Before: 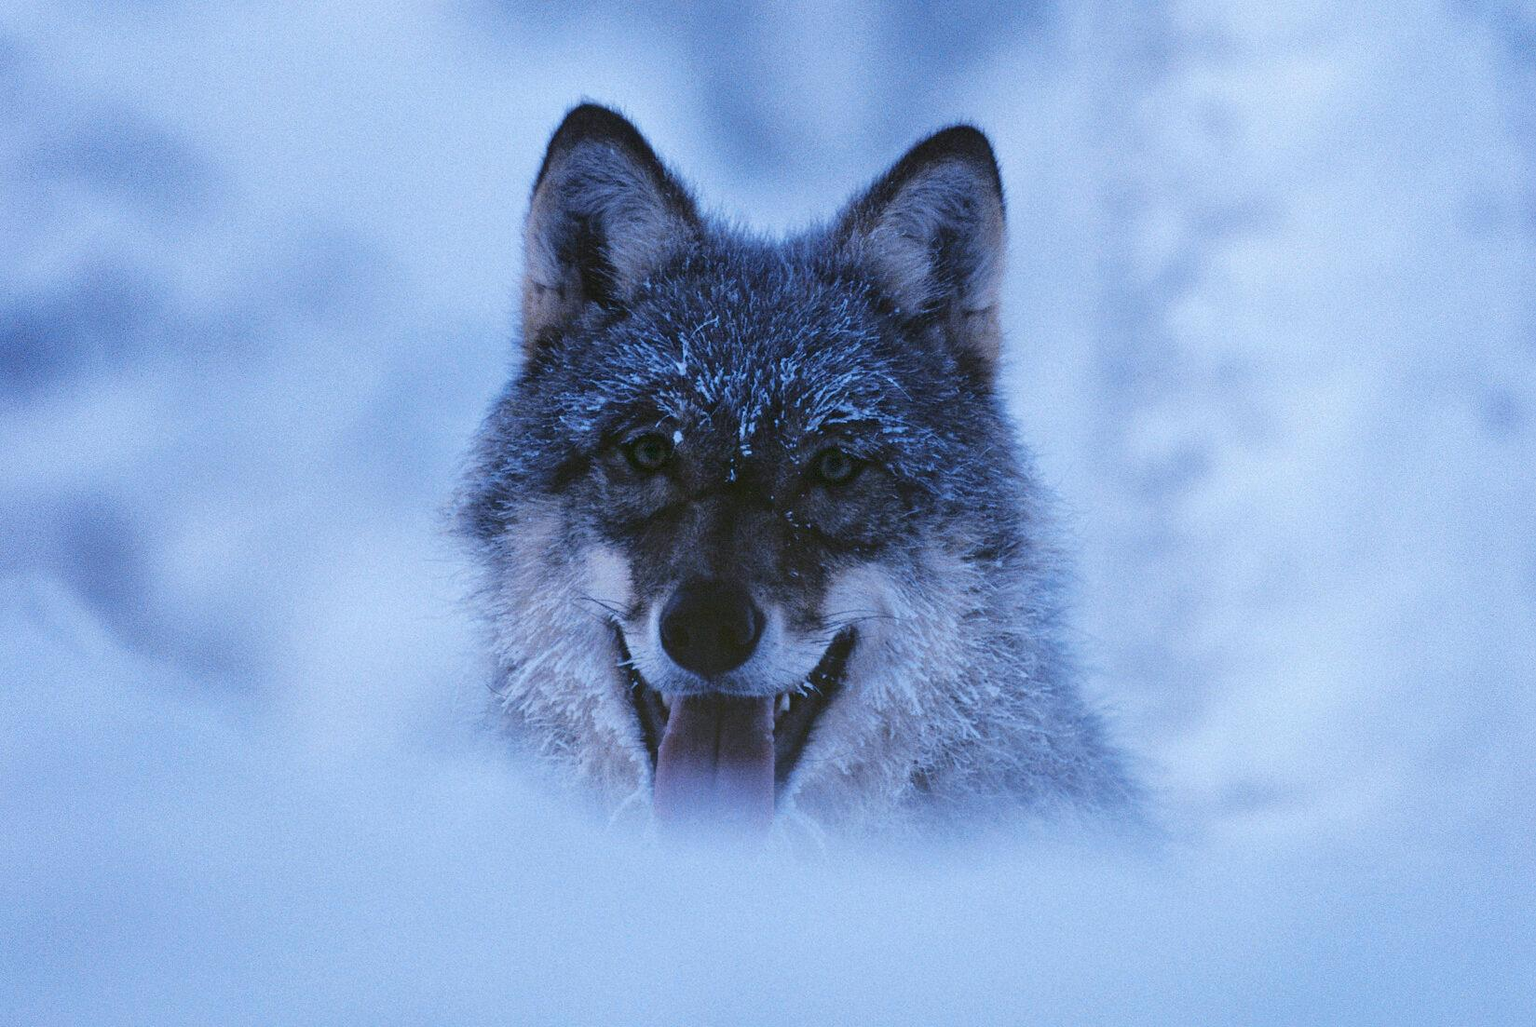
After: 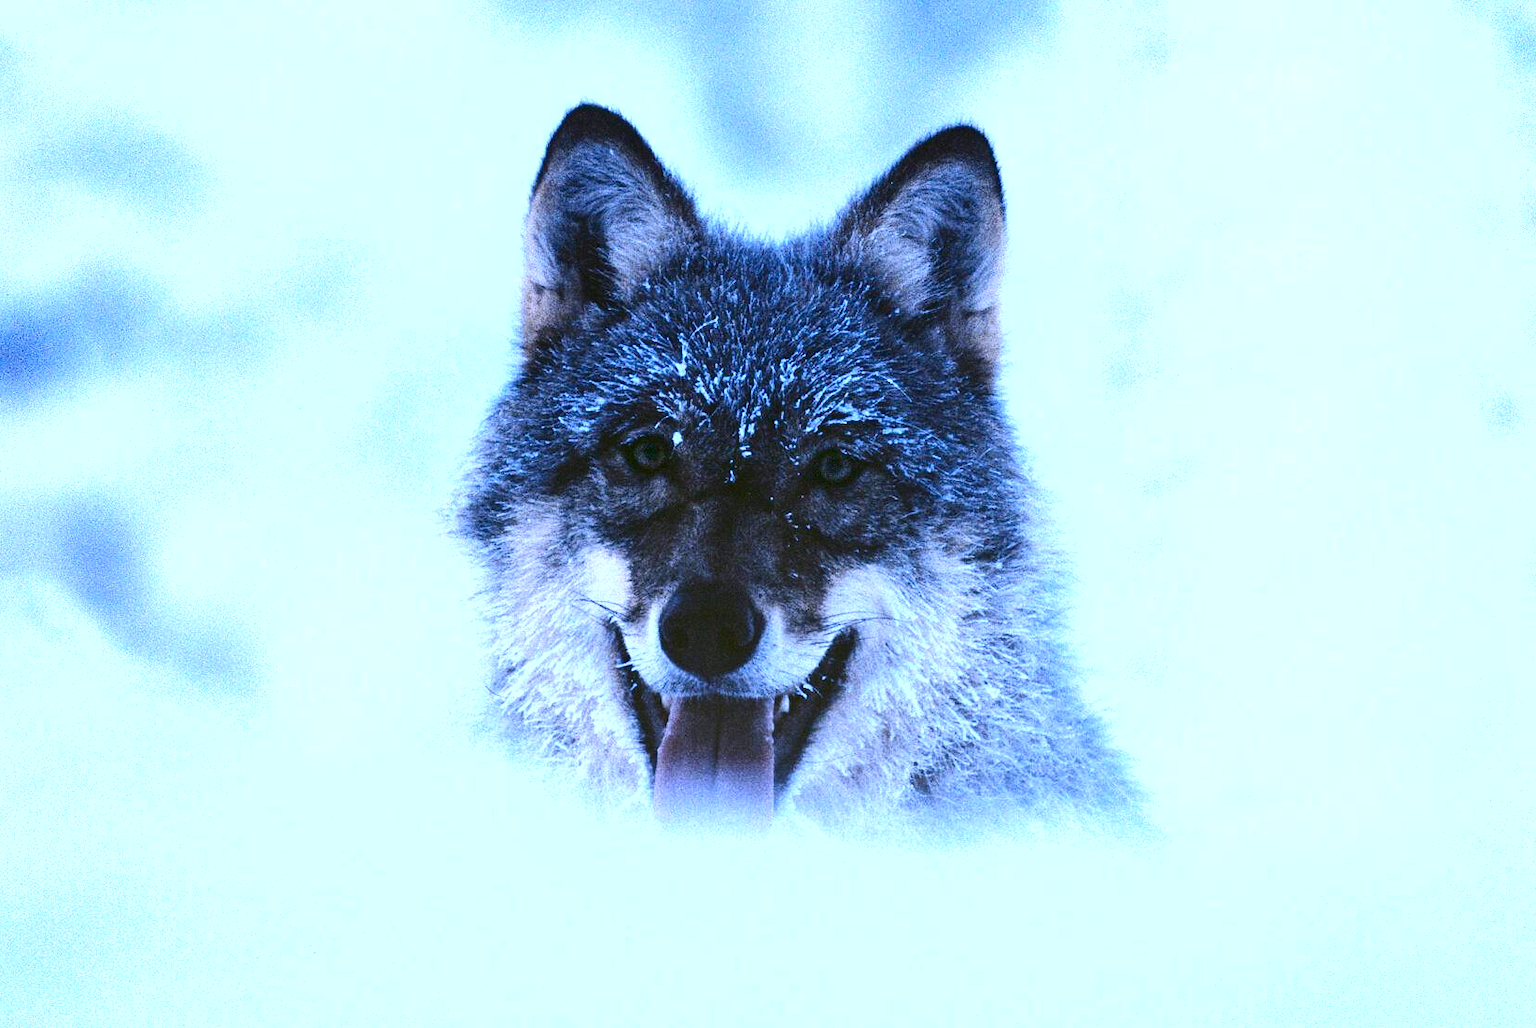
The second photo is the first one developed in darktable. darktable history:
crop and rotate: left 0.126%
shadows and highlights: radius 125.46, shadows 30.51, highlights -30.51, low approximation 0.01, soften with gaussian
contrast brightness saturation: contrast 0.2, brightness -0.11, saturation 0.1
exposure: black level correction 0, exposure 1.2 EV, compensate exposure bias true, compensate highlight preservation false
